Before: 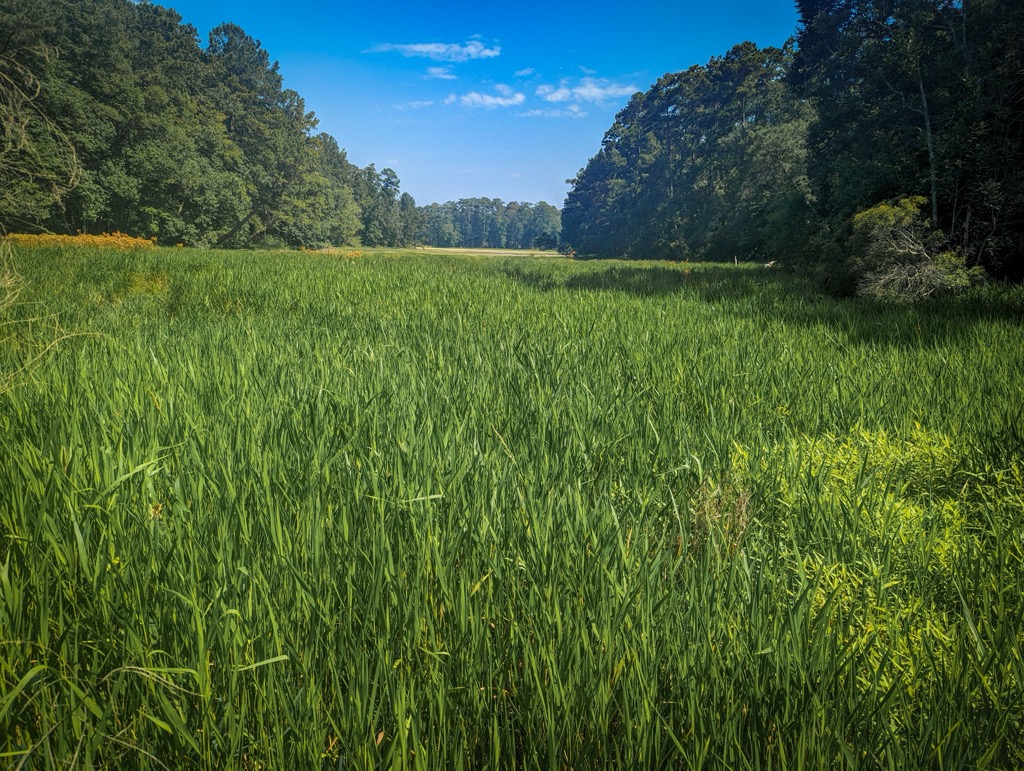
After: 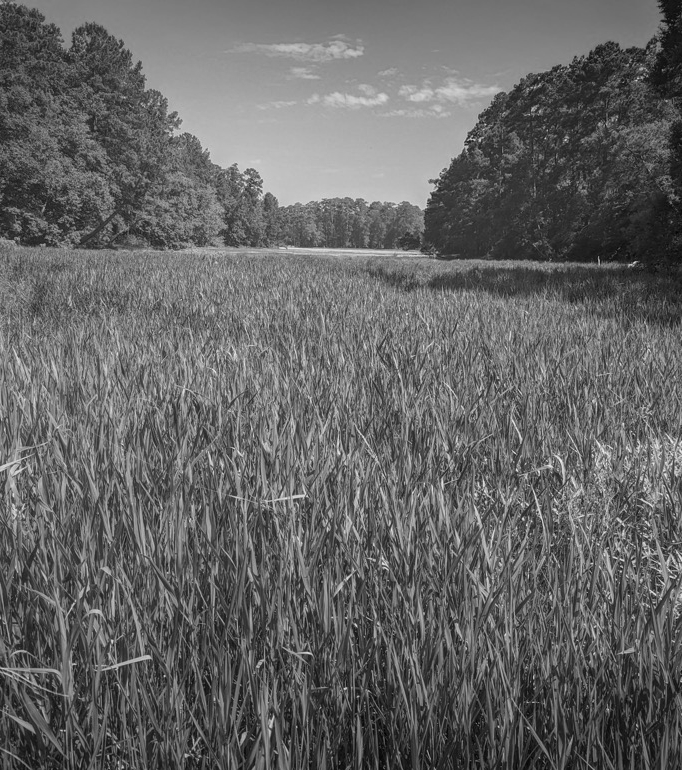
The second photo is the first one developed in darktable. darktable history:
monochrome: a -3.63, b -0.465
crop and rotate: left 13.409%, right 19.924%
velvia: on, module defaults
